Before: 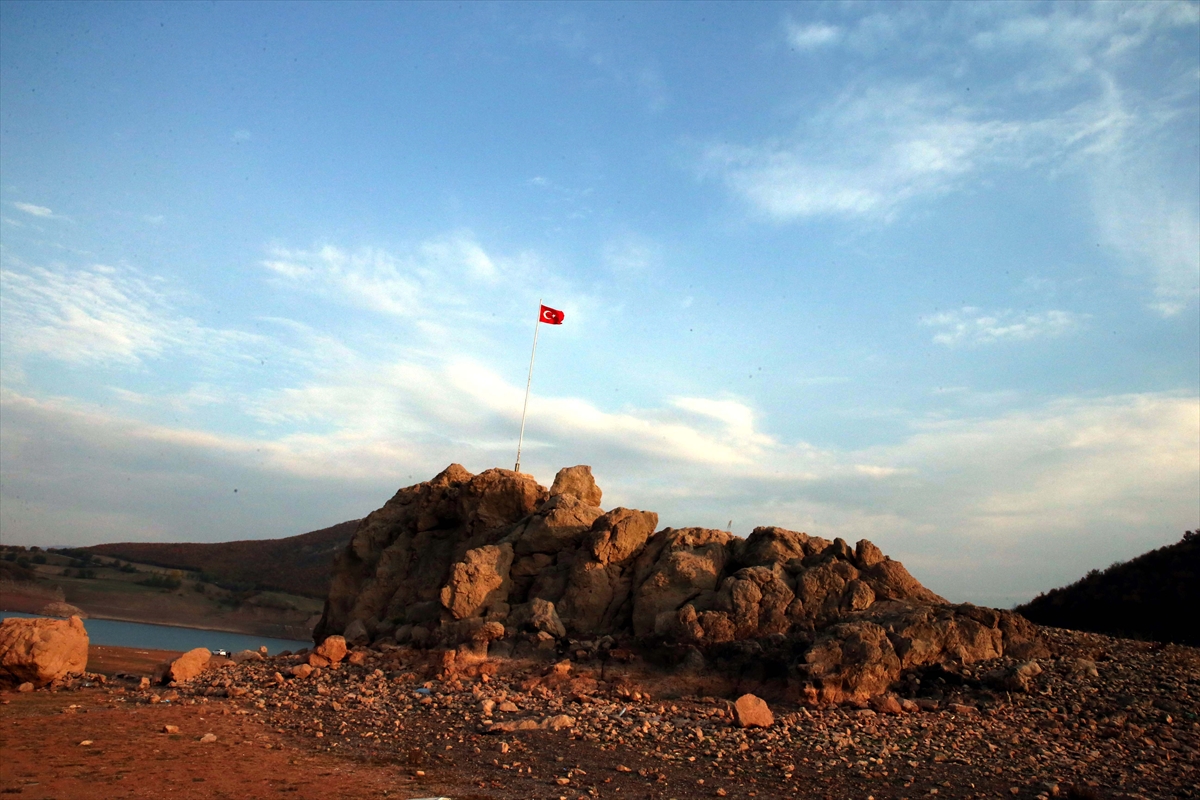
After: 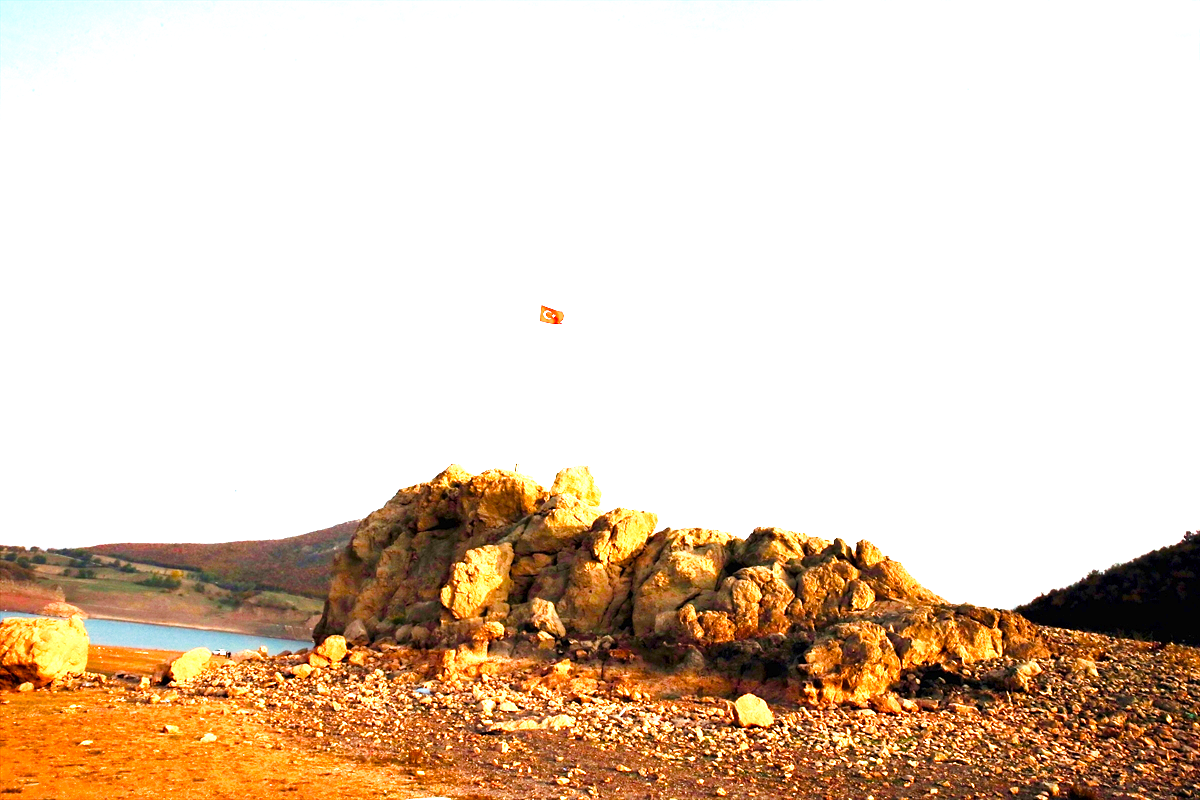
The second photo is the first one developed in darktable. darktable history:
exposure: exposure 2.196 EV, compensate highlight preservation false
tone curve: curves: ch0 [(0, 0) (0.739, 0.837) (1, 1)]; ch1 [(0, 0) (0.226, 0.261) (0.383, 0.397) (0.462, 0.473) (0.498, 0.502) (0.521, 0.52) (0.578, 0.57) (1, 1)]; ch2 [(0, 0) (0.438, 0.456) (0.5, 0.5) (0.547, 0.557) (0.597, 0.58) (0.629, 0.603) (1, 1)], preserve colors none
color balance rgb: power › hue 73.47°, perceptual saturation grading › global saturation 20.024%, perceptual saturation grading › highlights -19.76%, perceptual saturation grading › shadows 29.463%, perceptual brilliance grading › global brilliance 11.324%, global vibrance 30.455%, contrast 10.21%
